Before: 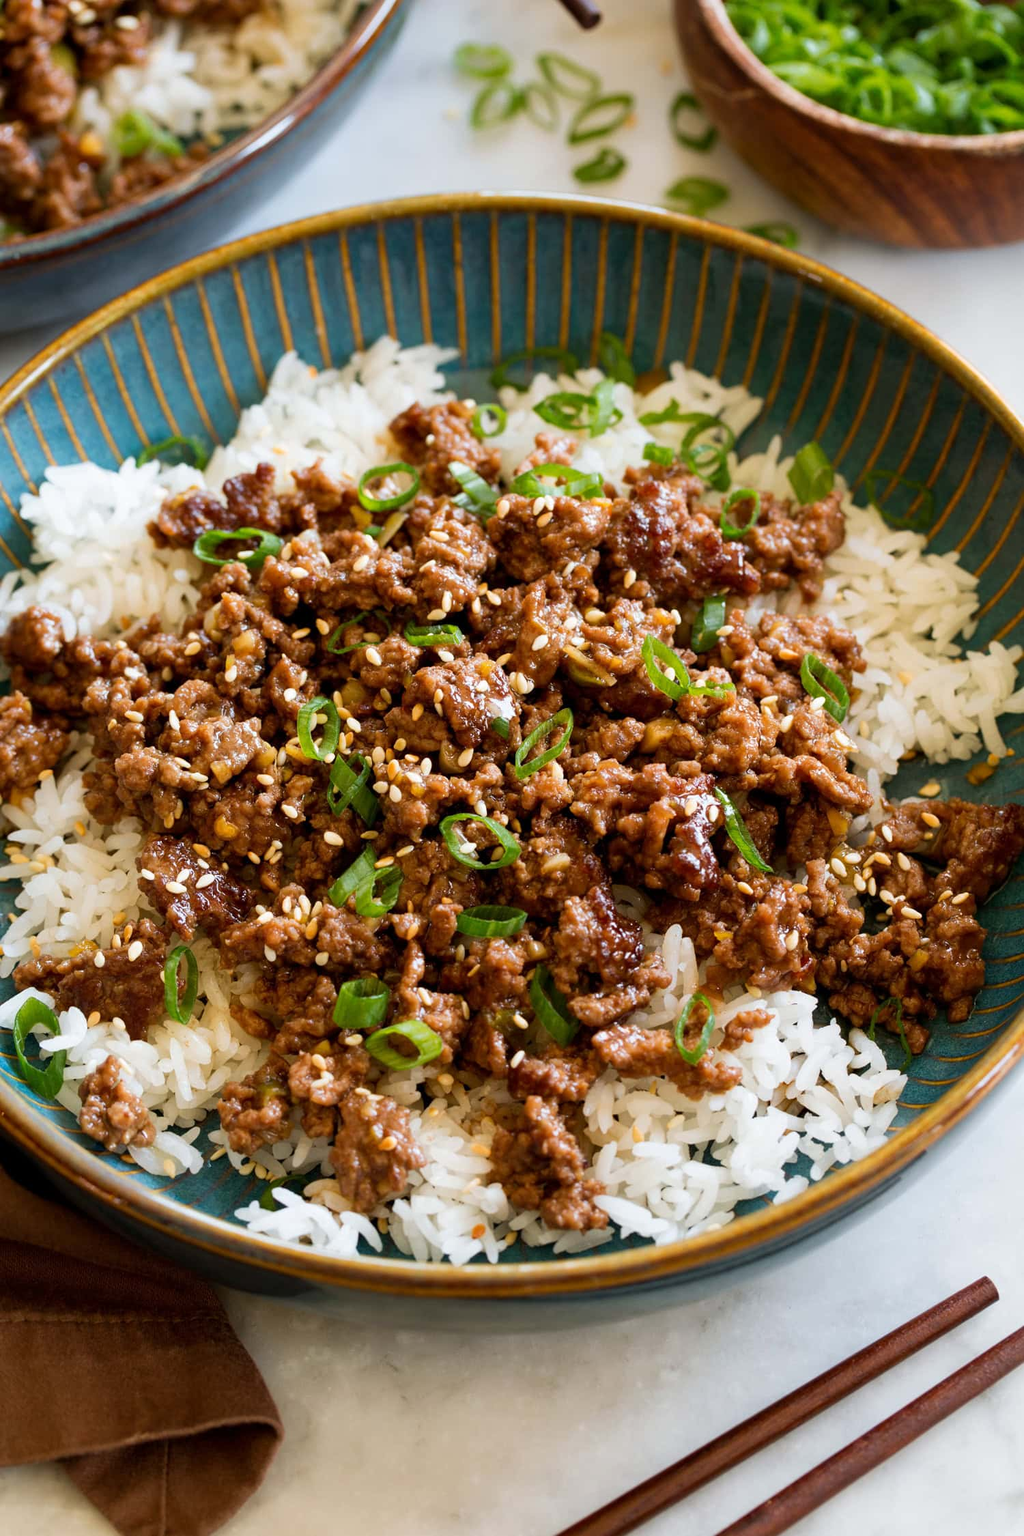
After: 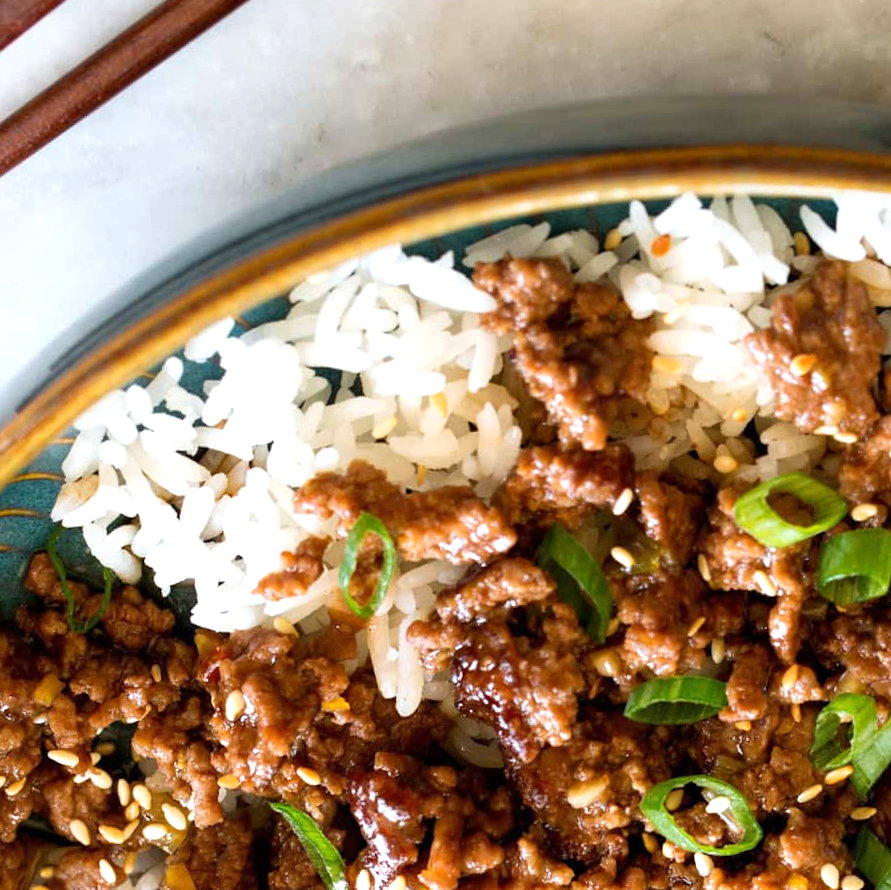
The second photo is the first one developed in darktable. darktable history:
orientation "rotate by 180 degrees": orientation rotate 180°
rotate and perspective: rotation -4.25°, automatic cropping off
exposure: exposure 0.507 EV
crop: left 10.121%, top 10.631%, right 36.218%, bottom 51.526%
